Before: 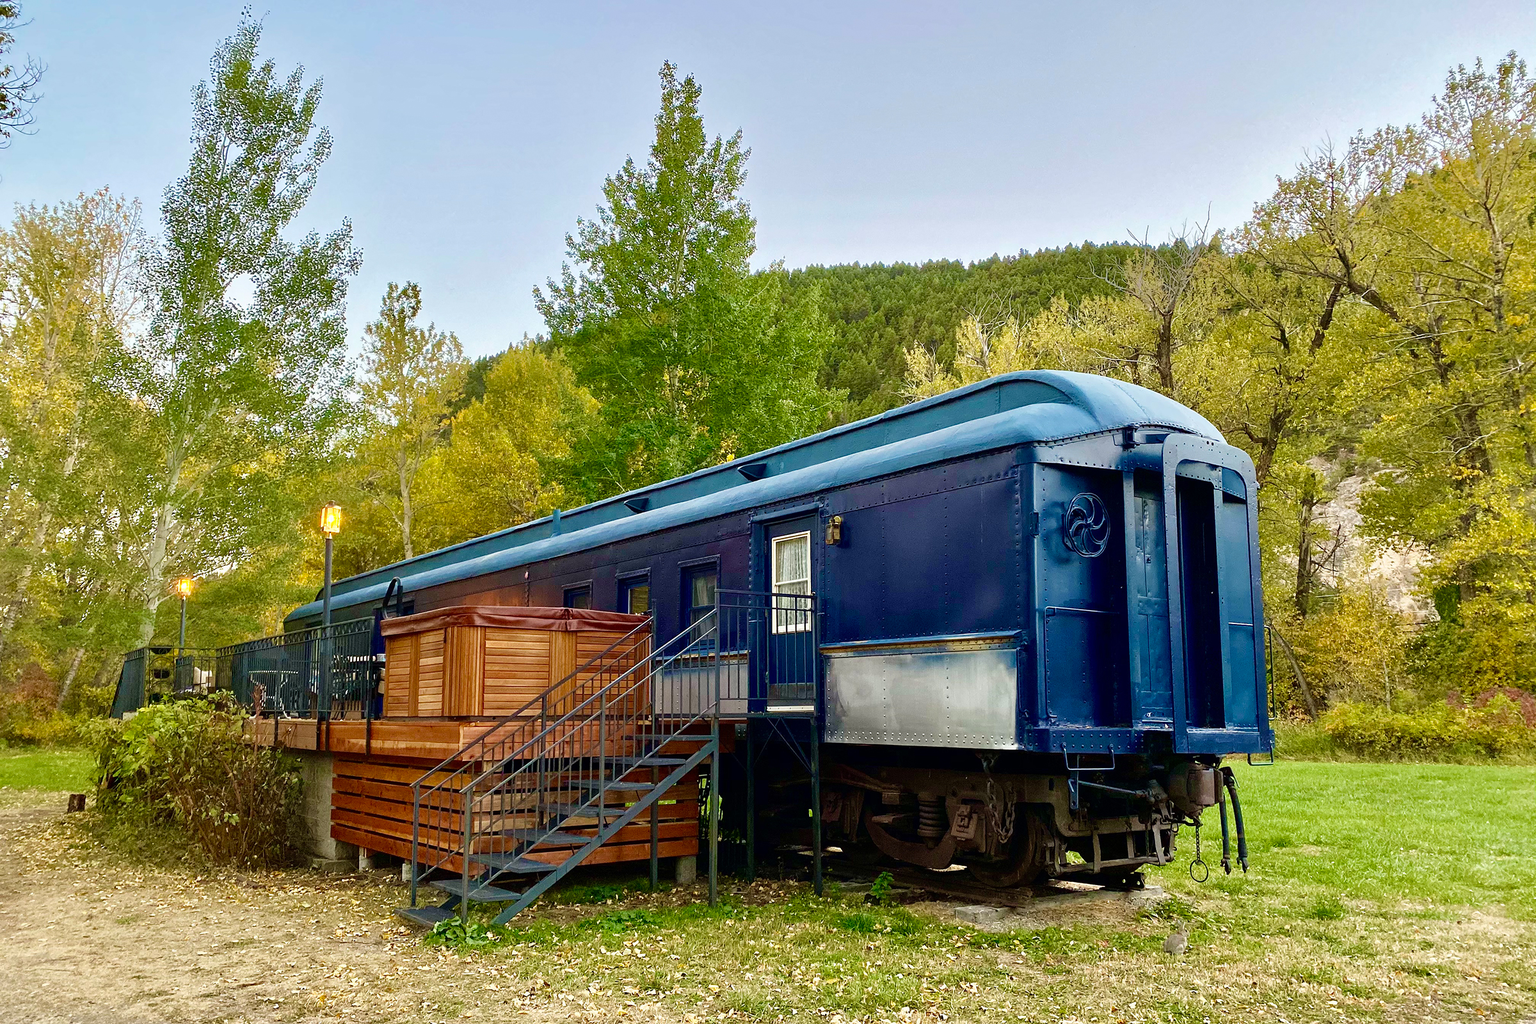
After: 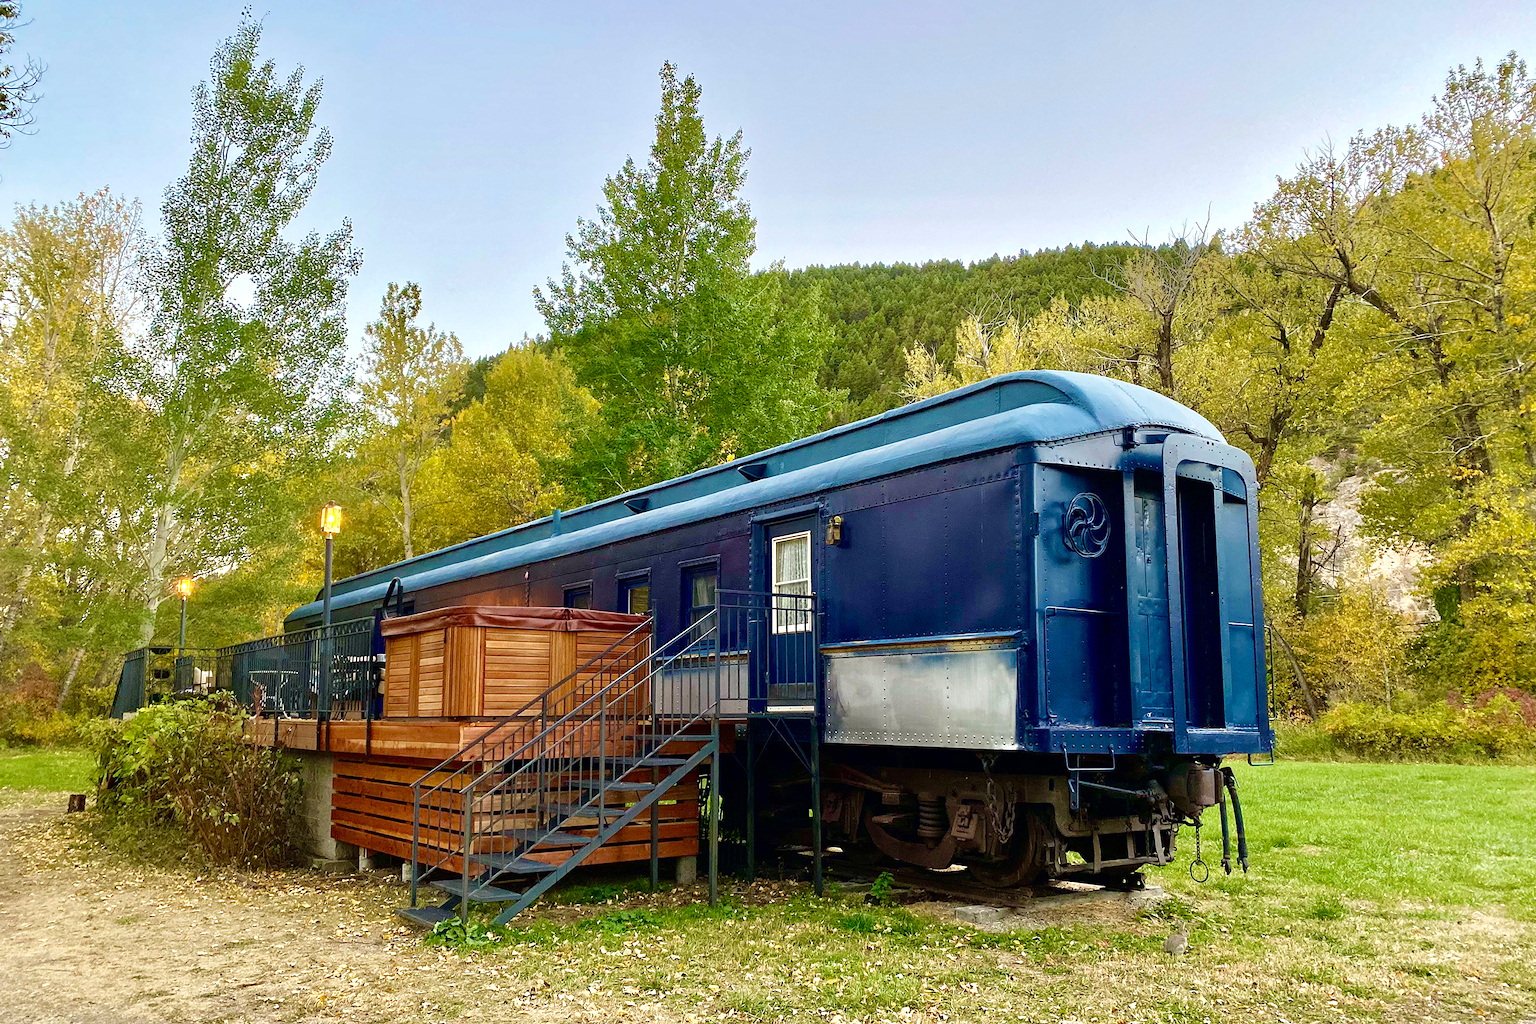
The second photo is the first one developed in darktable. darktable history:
exposure: exposure 0.151 EV, compensate highlight preservation false
